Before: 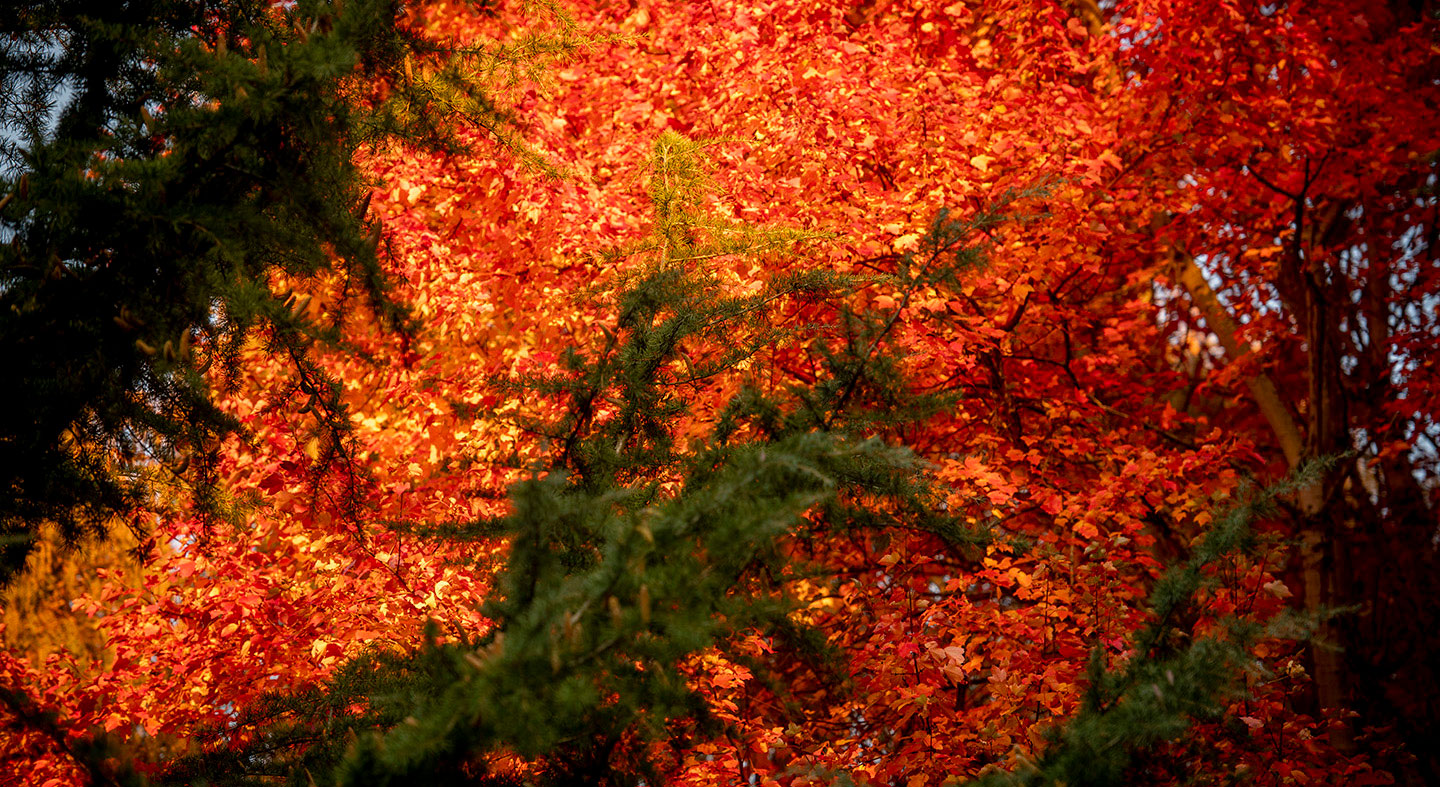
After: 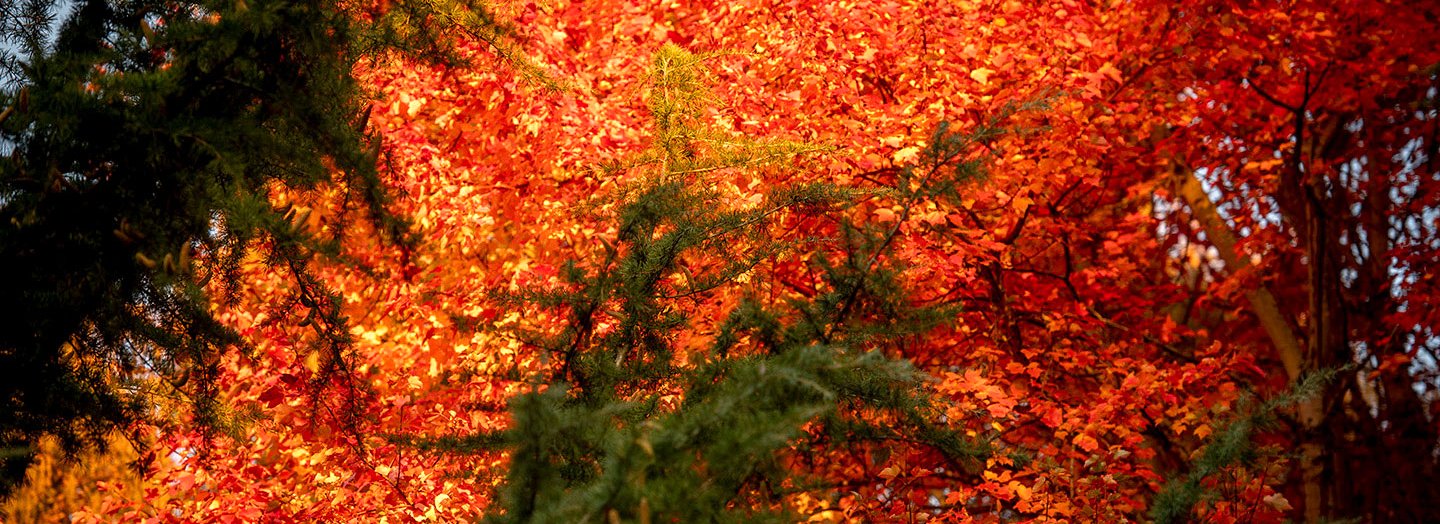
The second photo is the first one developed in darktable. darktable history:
exposure: exposure 0.2 EV, compensate highlight preservation false
crop: top 11.166%, bottom 22.168%
